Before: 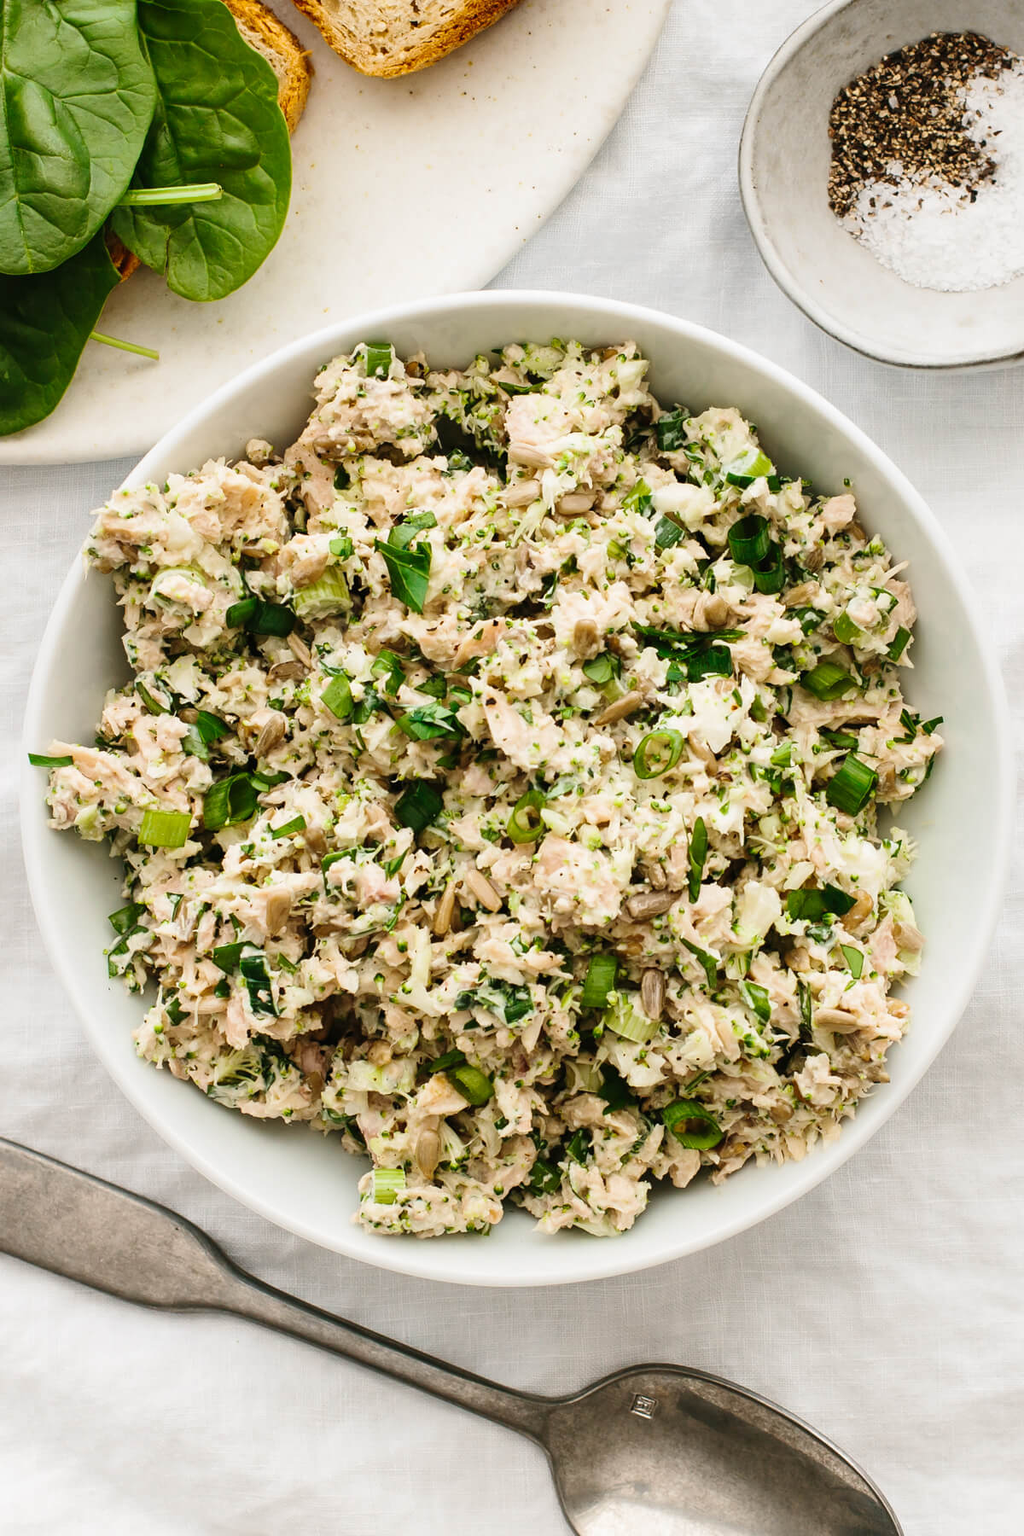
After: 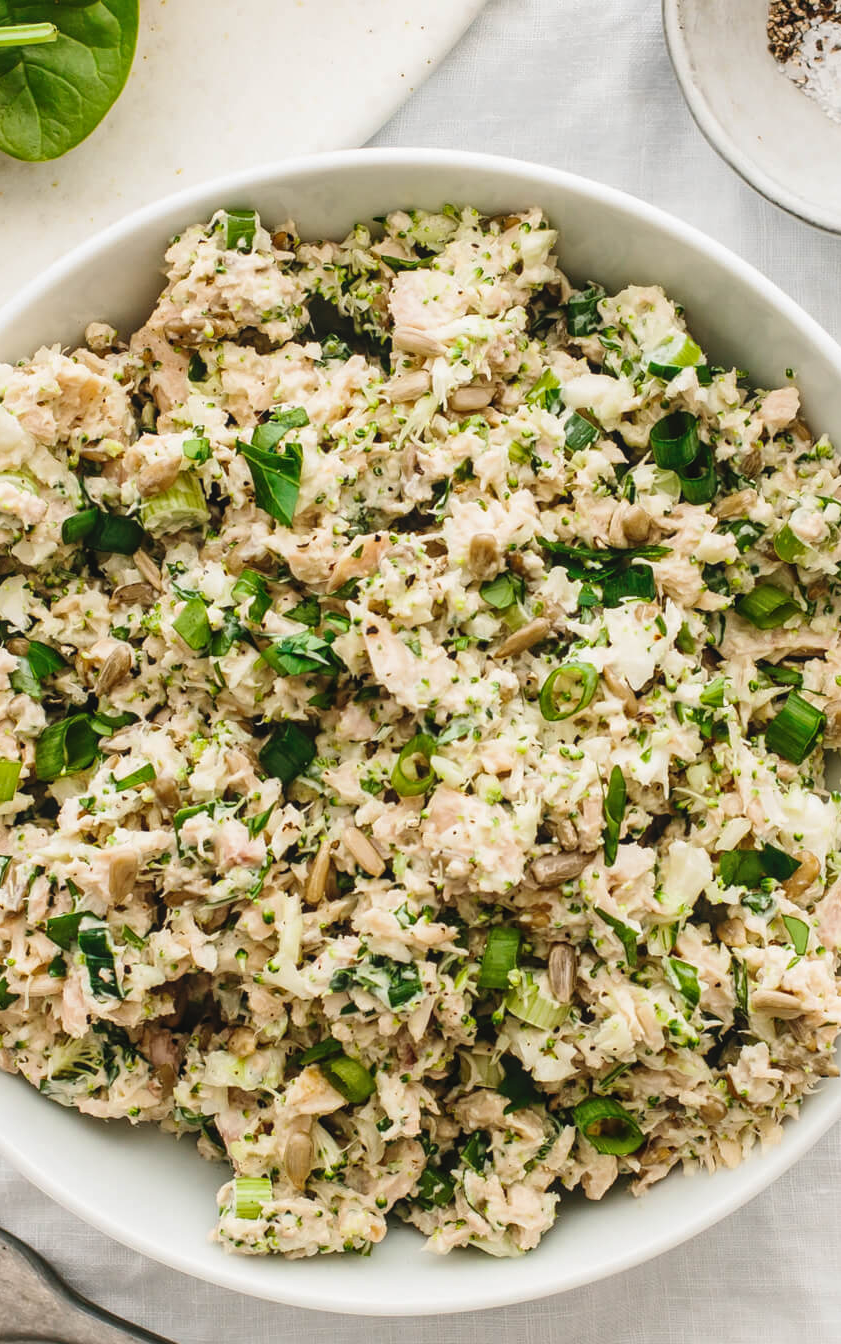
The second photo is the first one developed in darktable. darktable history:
local contrast: detail 110%
crop and rotate: left 16.929%, top 10.673%, right 12.941%, bottom 14.637%
